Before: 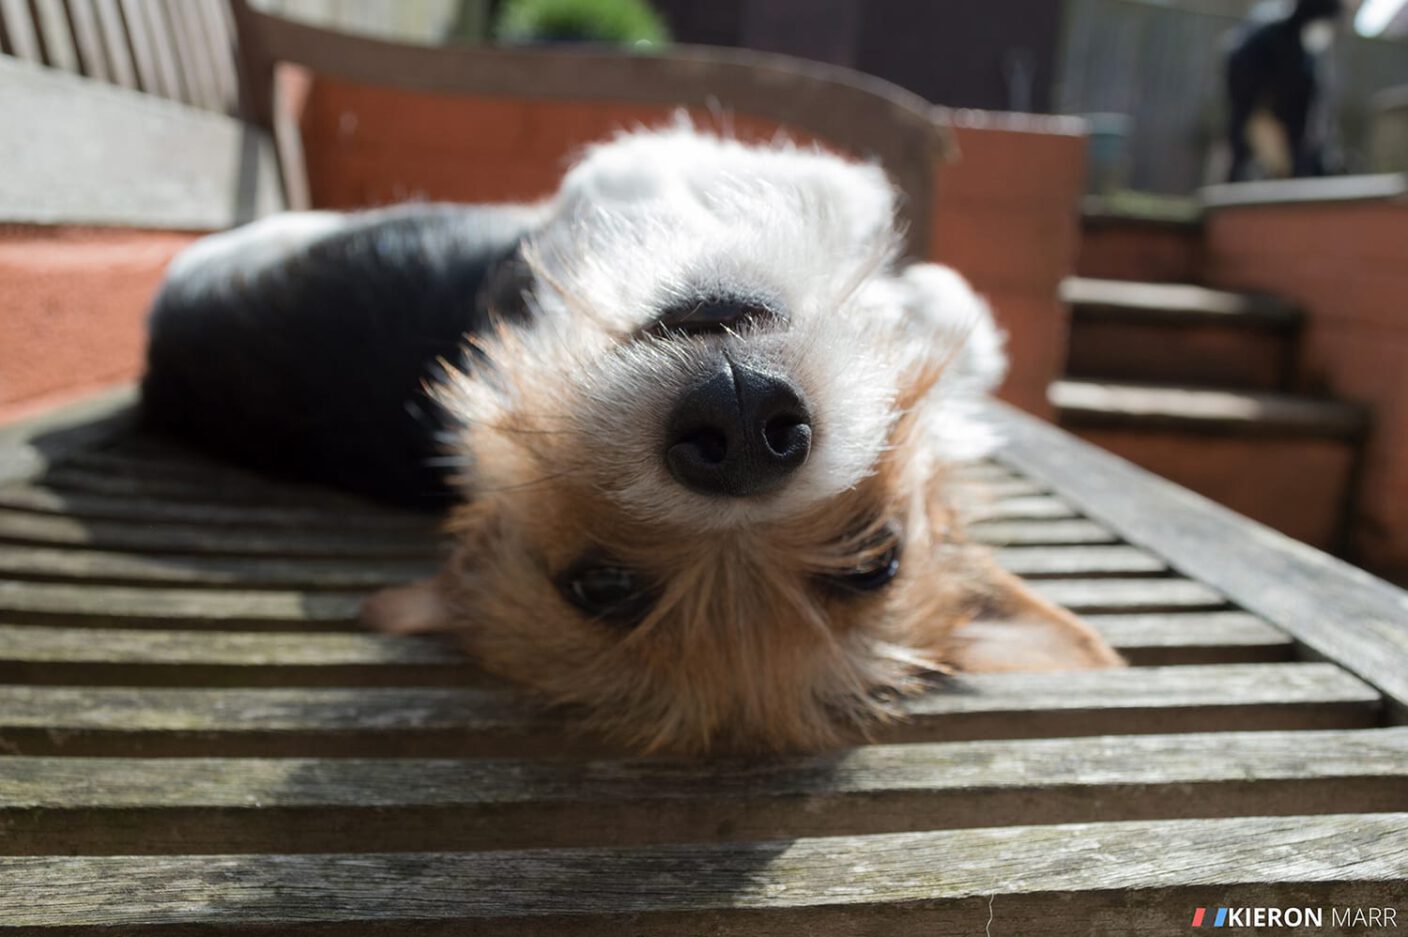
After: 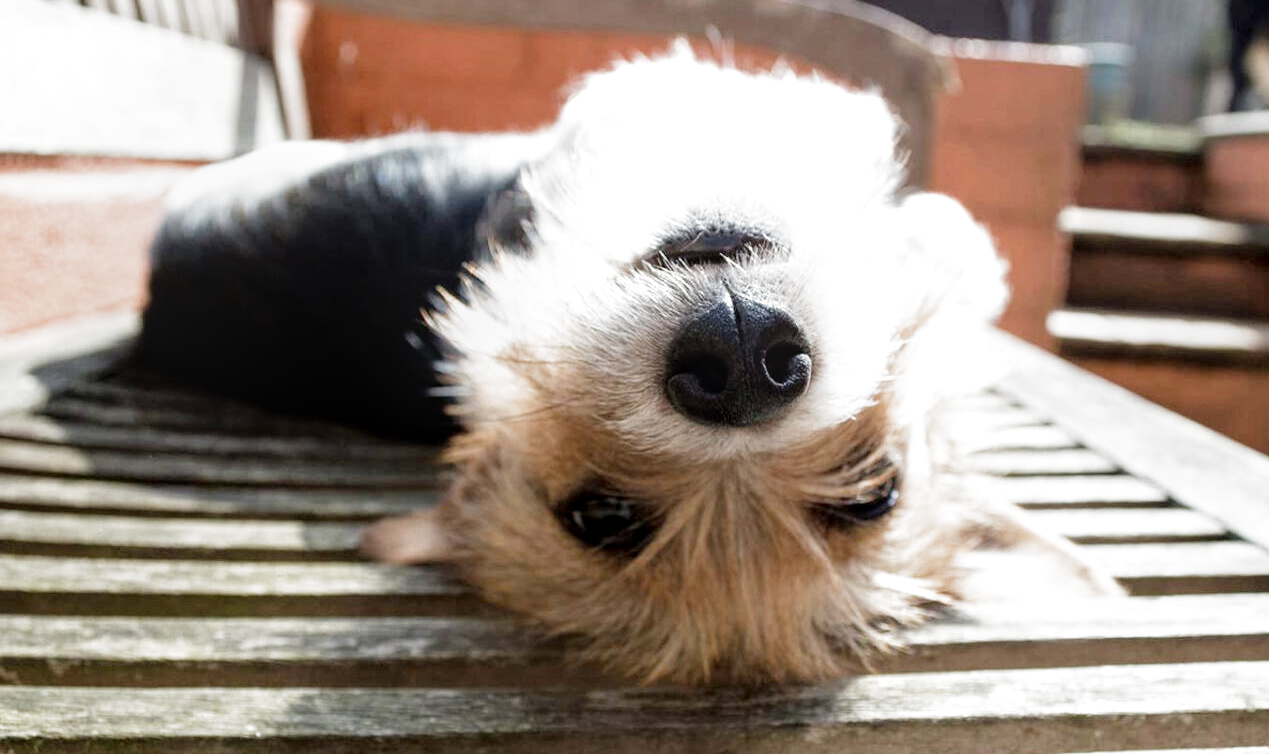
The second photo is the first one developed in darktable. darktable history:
local contrast: detail 130%
tone equalizer: -8 EV -0.728 EV, -7 EV -0.723 EV, -6 EV -0.606 EV, -5 EV -0.408 EV, -3 EV 0.369 EV, -2 EV 0.6 EV, -1 EV 0.69 EV, +0 EV 0.737 EV
exposure: exposure 1 EV, compensate exposure bias true, compensate highlight preservation false
filmic rgb: middle gray luminance 18.34%, black relative exposure -11.16 EV, white relative exposure 3.74 EV, target black luminance 0%, hardness 5.87, latitude 56.98%, contrast 0.964, shadows ↔ highlights balance 49.39%, preserve chrominance no, color science v4 (2020), contrast in shadows soft
crop: top 7.542%, right 9.82%, bottom 11.979%
